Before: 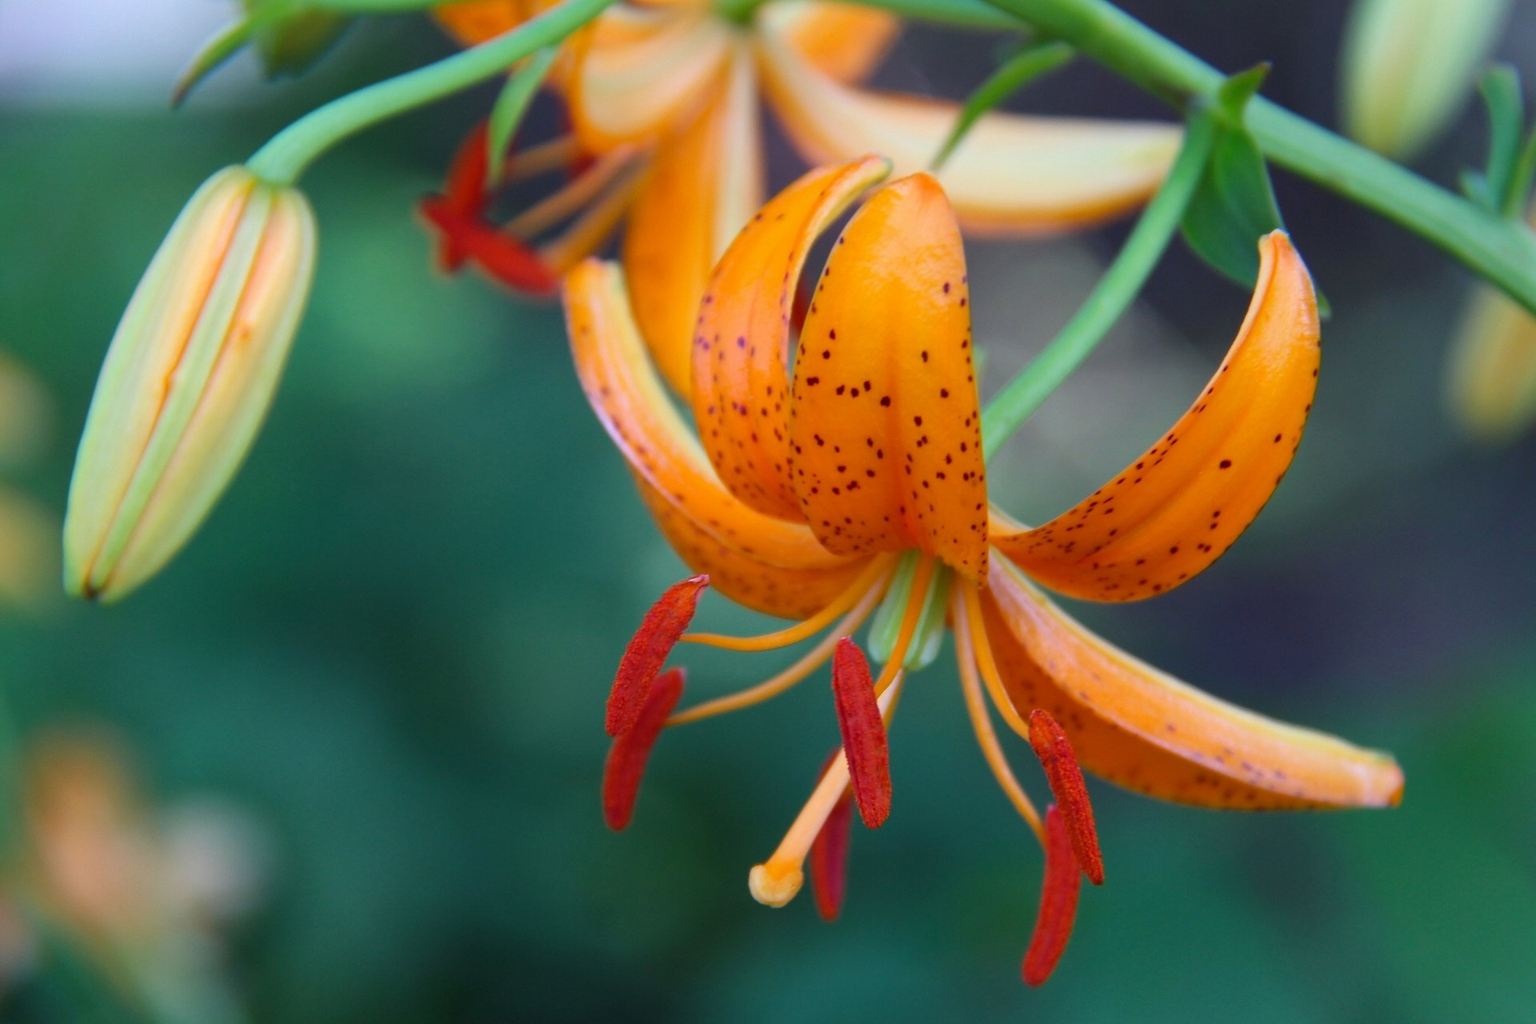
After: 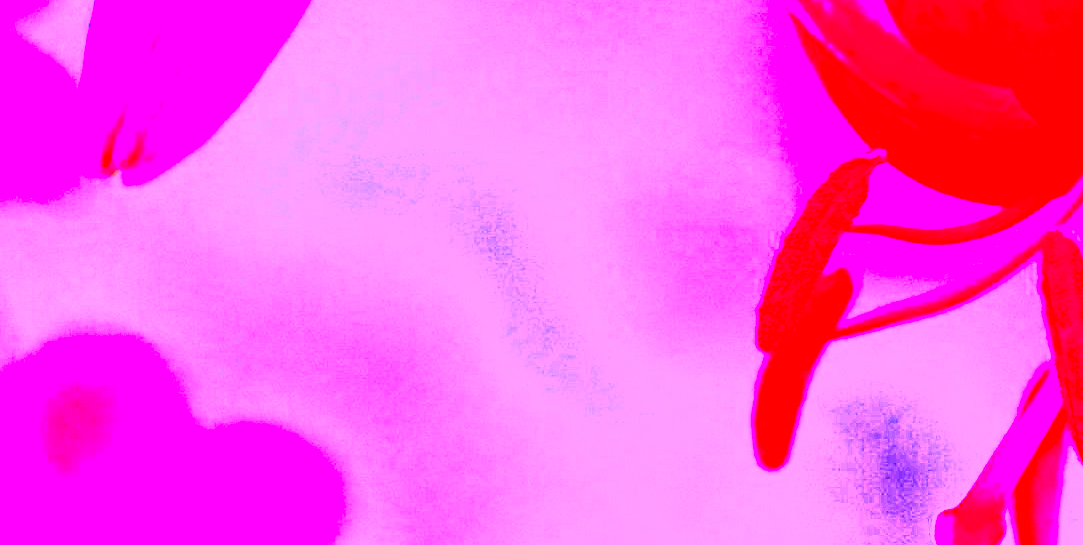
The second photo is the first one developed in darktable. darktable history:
crop: top 44.483%, right 43.593%, bottom 12.892%
white balance: red 8, blue 8
contrast brightness saturation: contrast 0.93, brightness 0.2
